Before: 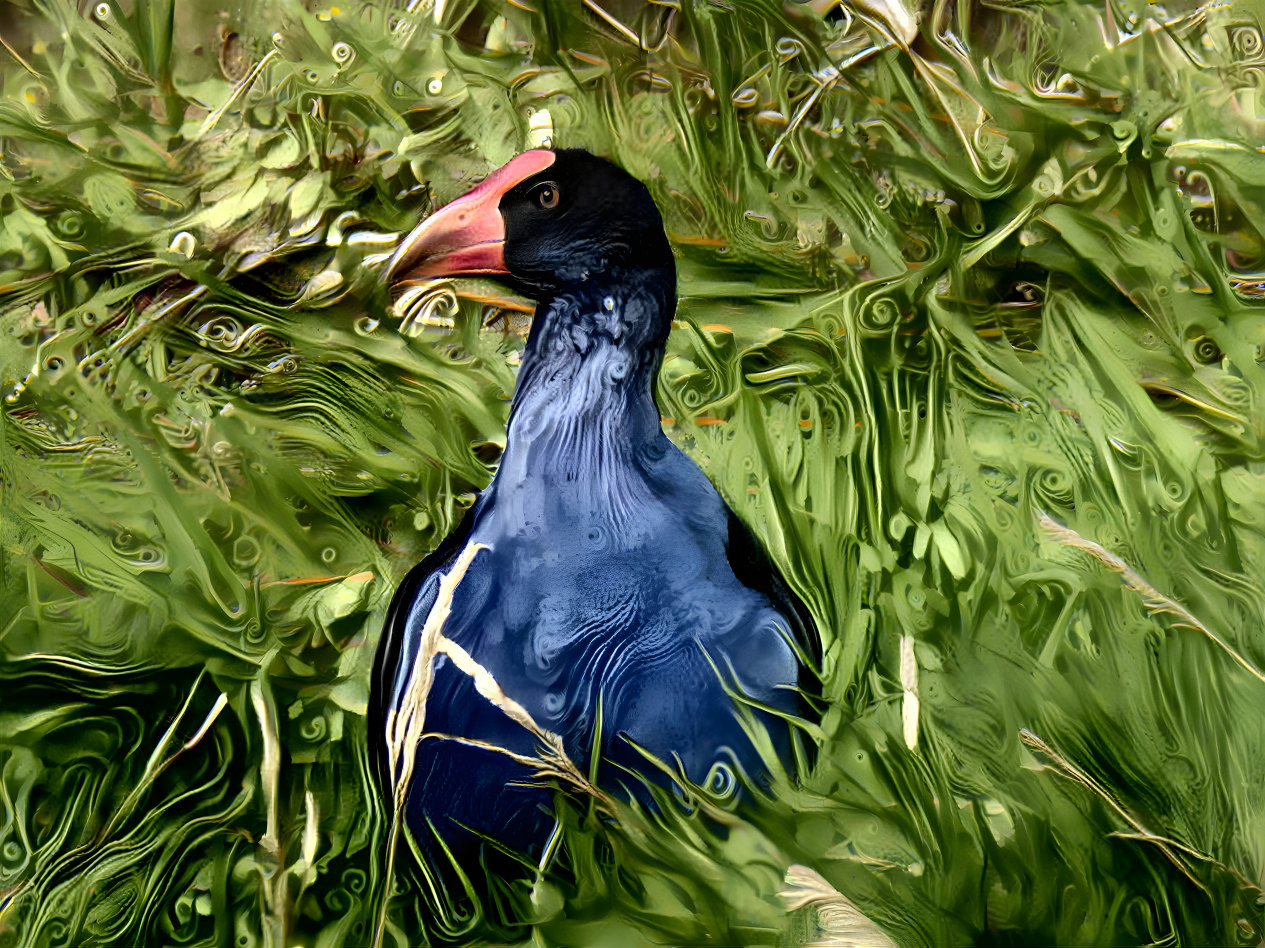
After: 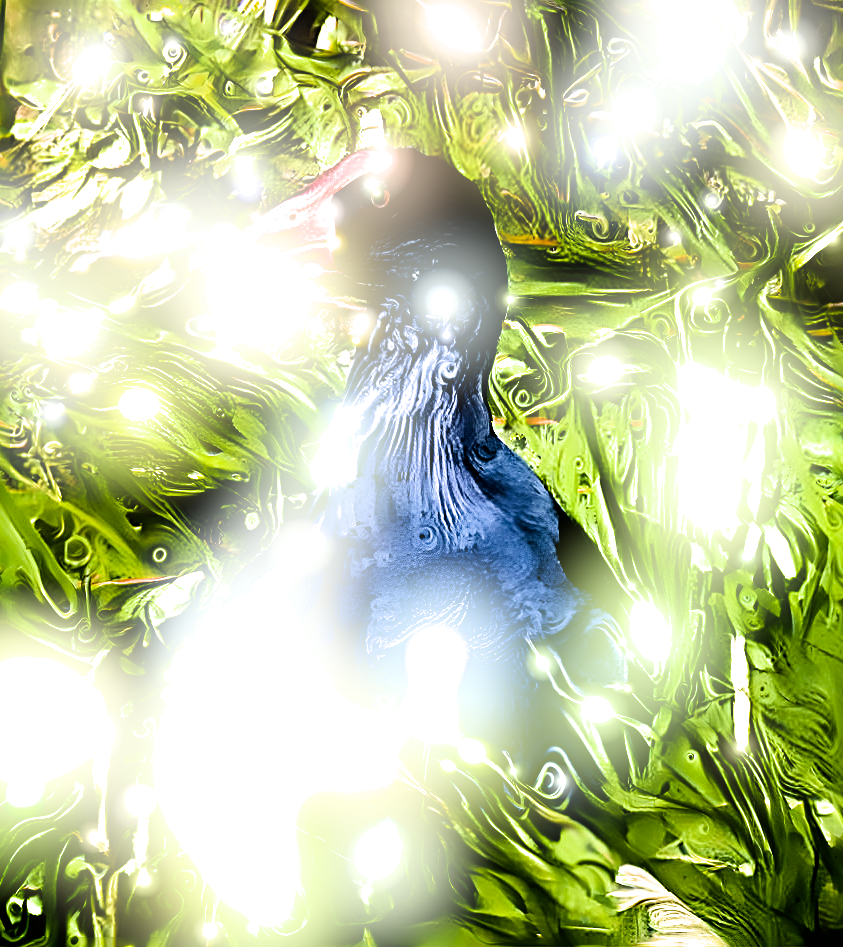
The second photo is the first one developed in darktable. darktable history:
exposure: exposure -0.004 EV, compensate exposure bias true, compensate highlight preservation false
crop and rotate: left 13.417%, right 19.88%
sharpen: radius 3.734, amount 0.941
color balance rgb: linear chroma grading › global chroma 8.857%, perceptual saturation grading › global saturation 25.789%, perceptual brilliance grading › highlights 74.905%, perceptual brilliance grading › shadows -29.366%, contrast 5.086%
filmic rgb: black relative exposure -7.65 EV, white relative exposure 4.56 EV, threshold 6 EV, hardness 3.61, contrast 0.987, enable highlight reconstruction true
